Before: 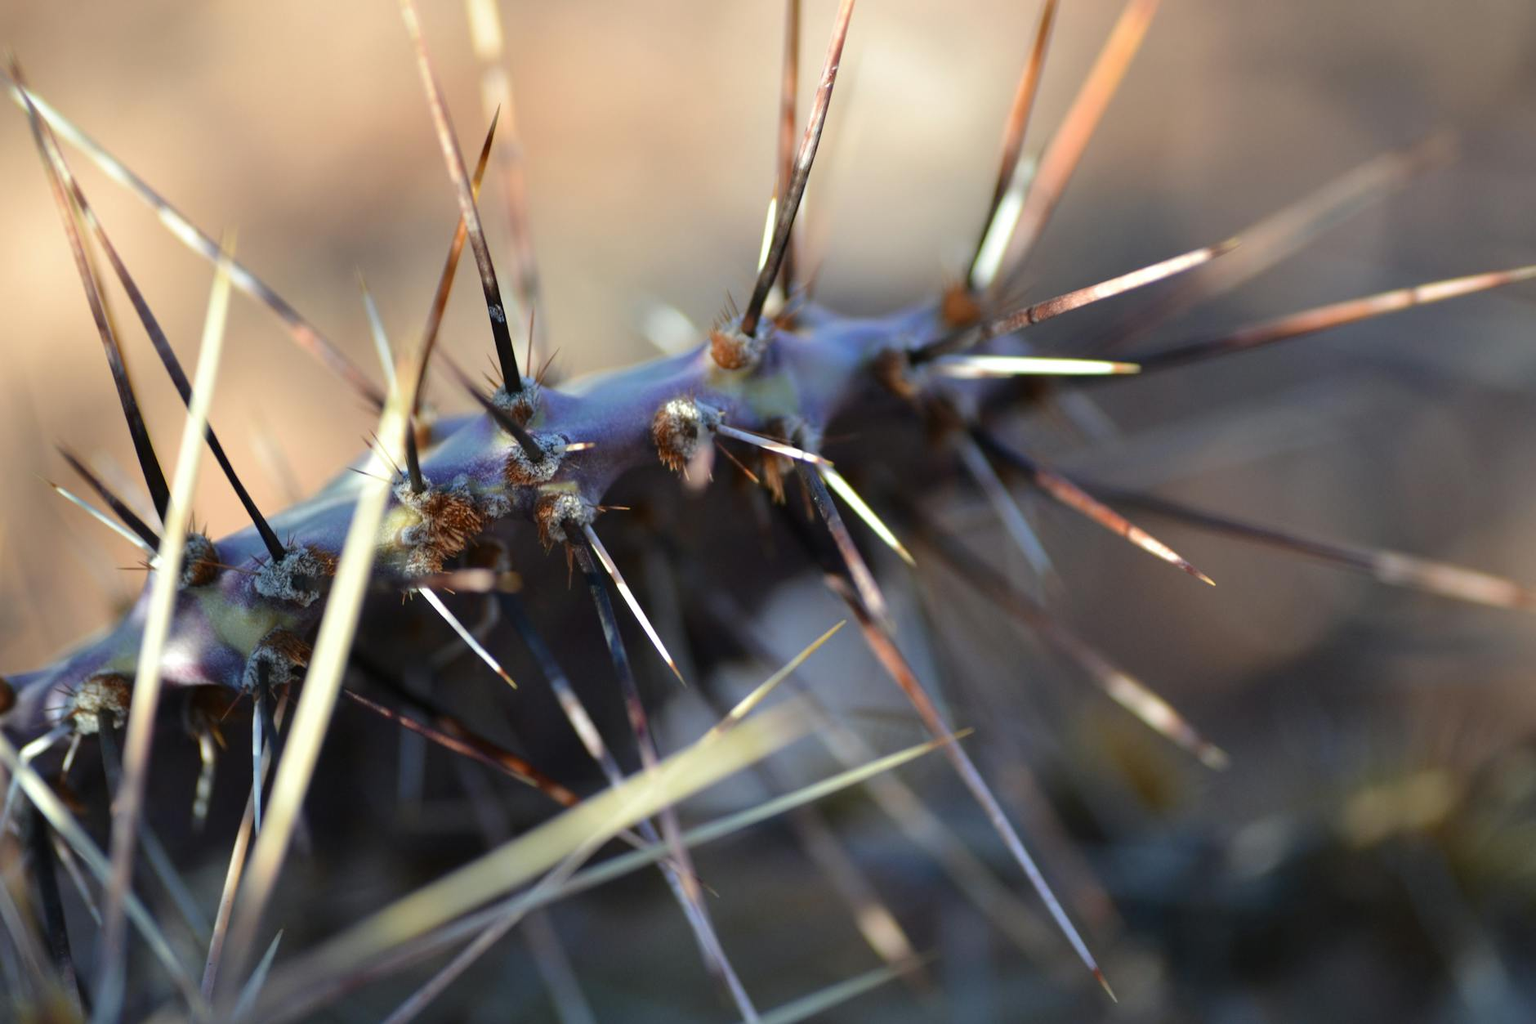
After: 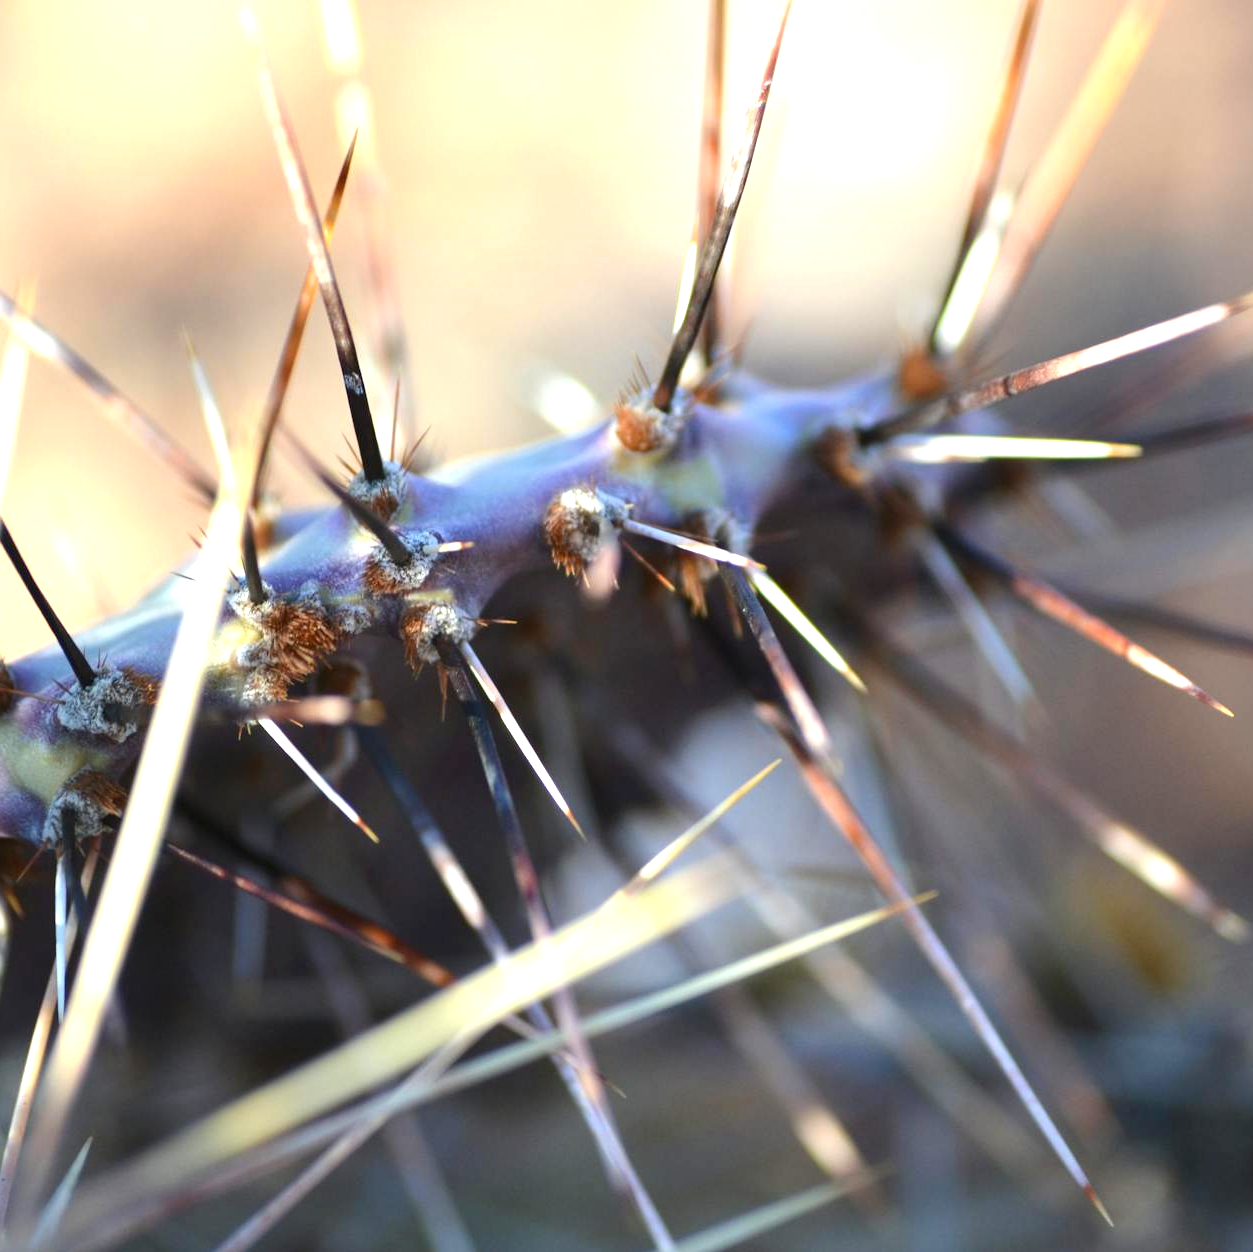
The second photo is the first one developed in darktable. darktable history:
crop and rotate: left 13.537%, right 19.796%
exposure: exposure 1 EV, compensate highlight preservation false
